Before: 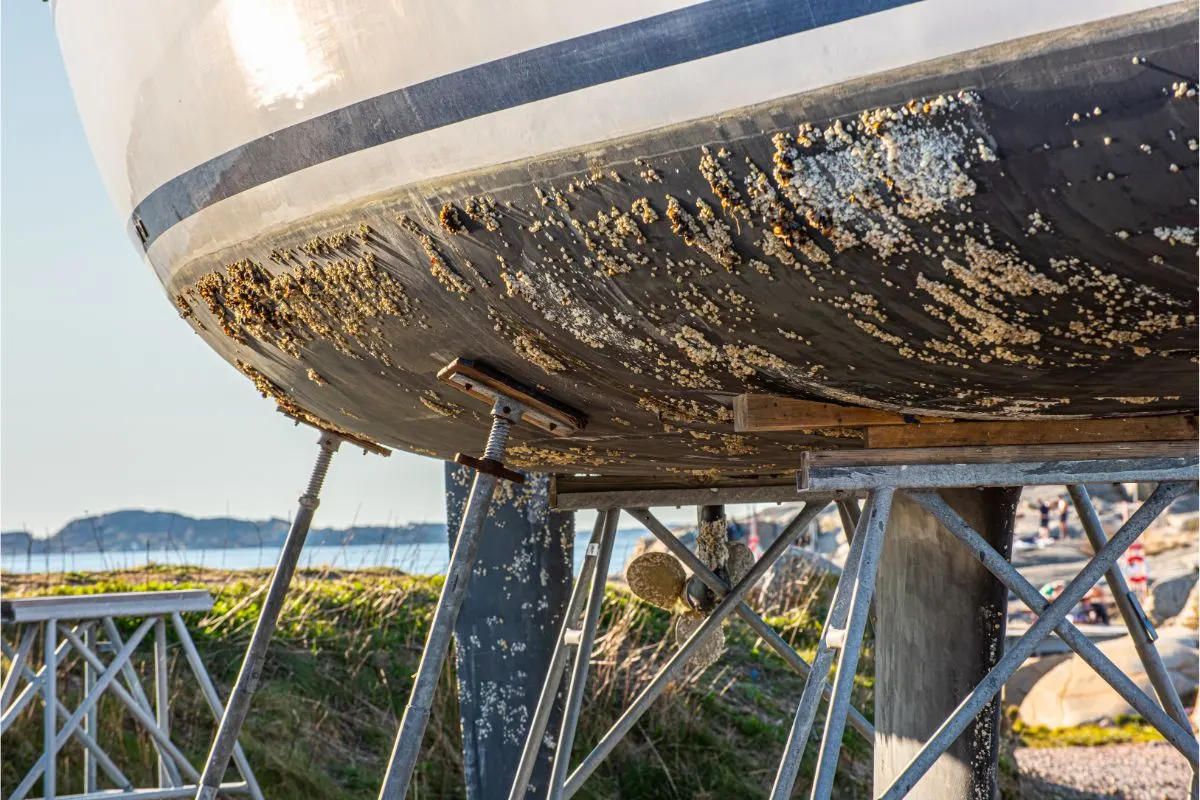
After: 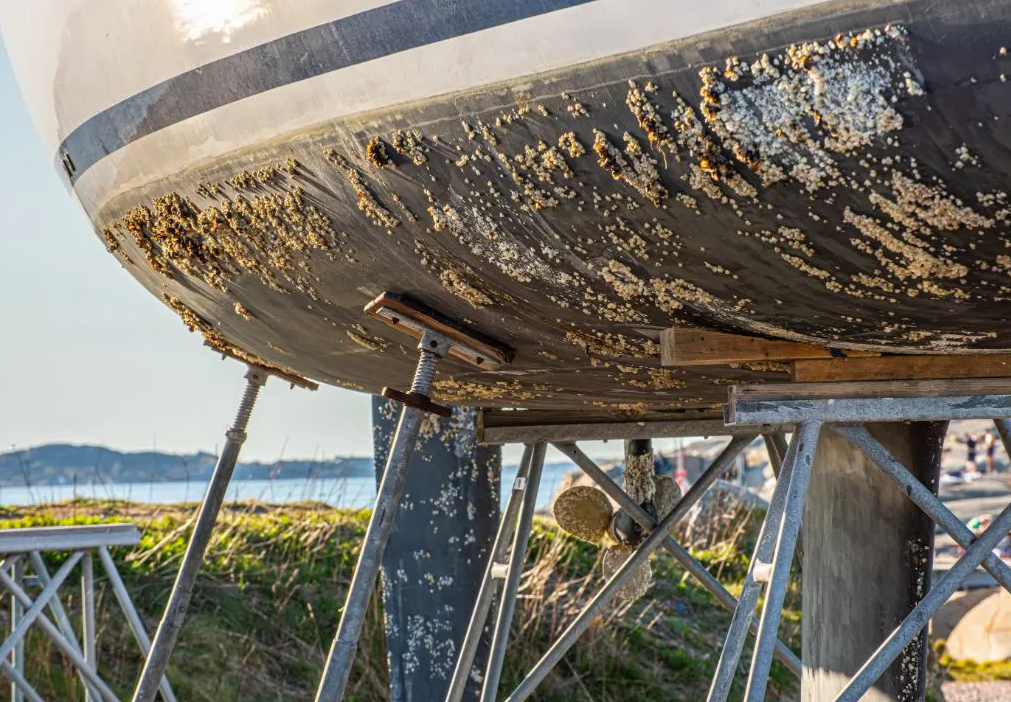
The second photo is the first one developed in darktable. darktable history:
shadows and highlights: shadows 25.04, highlights -25.05
crop: left 6.155%, top 8.29%, right 9.538%, bottom 3.883%
